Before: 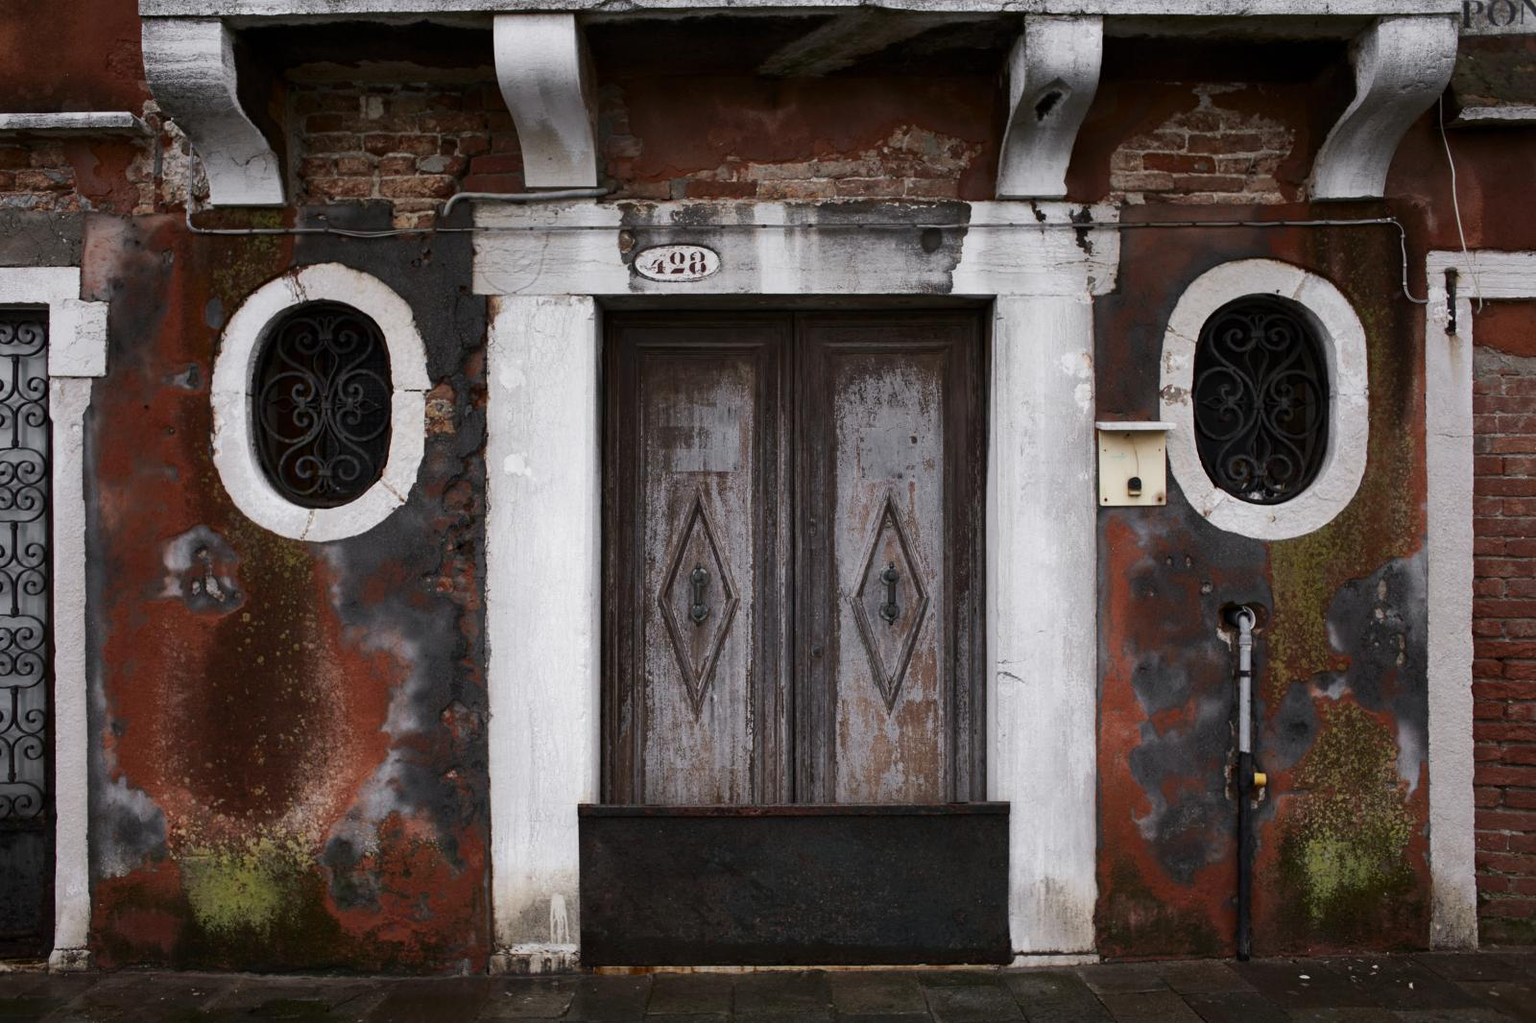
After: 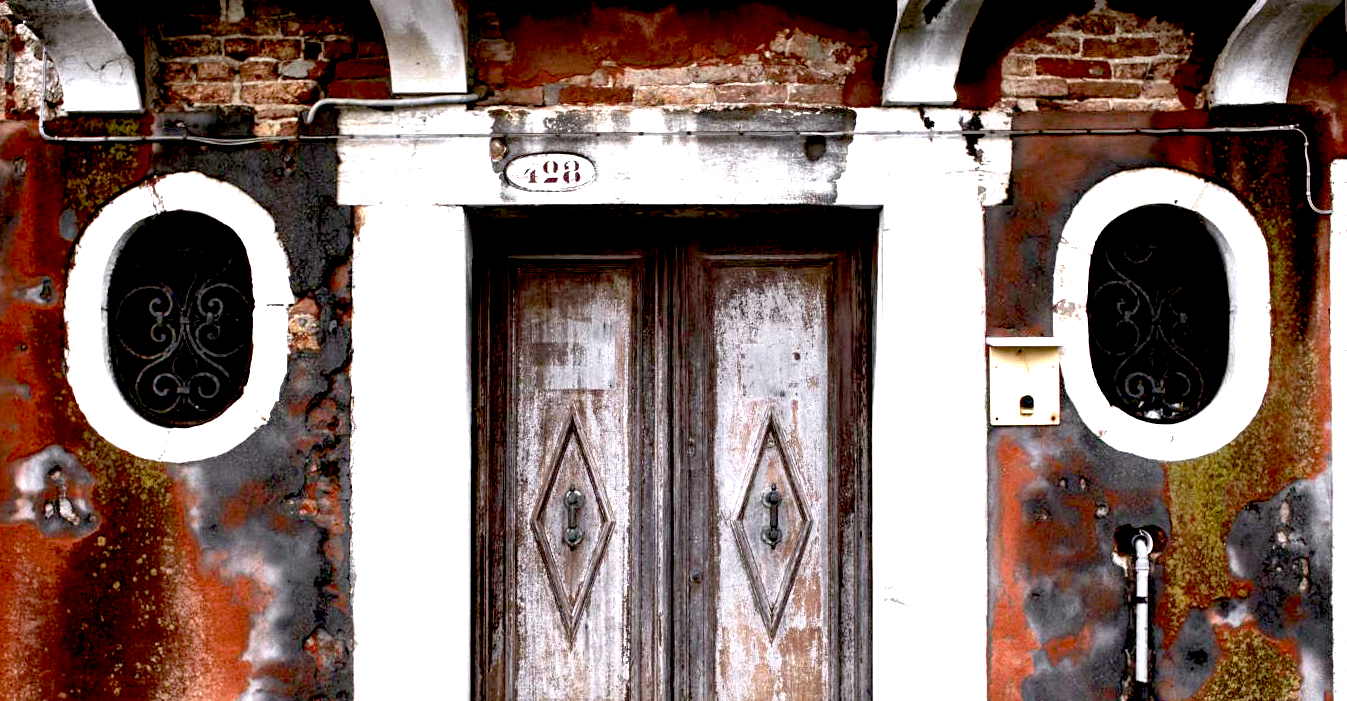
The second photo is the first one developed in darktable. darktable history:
crop and rotate: left 9.709%, top 9.617%, right 6.068%, bottom 24.584%
color correction: highlights a* 0.008, highlights b* -0.509
exposure: black level correction 0.015, exposure 1.78 EV, compensate highlight preservation false
color calibration: illuminant same as pipeline (D50), adaptation XYZ, x 0.346, y 0.358, temperature 5013.66 K
